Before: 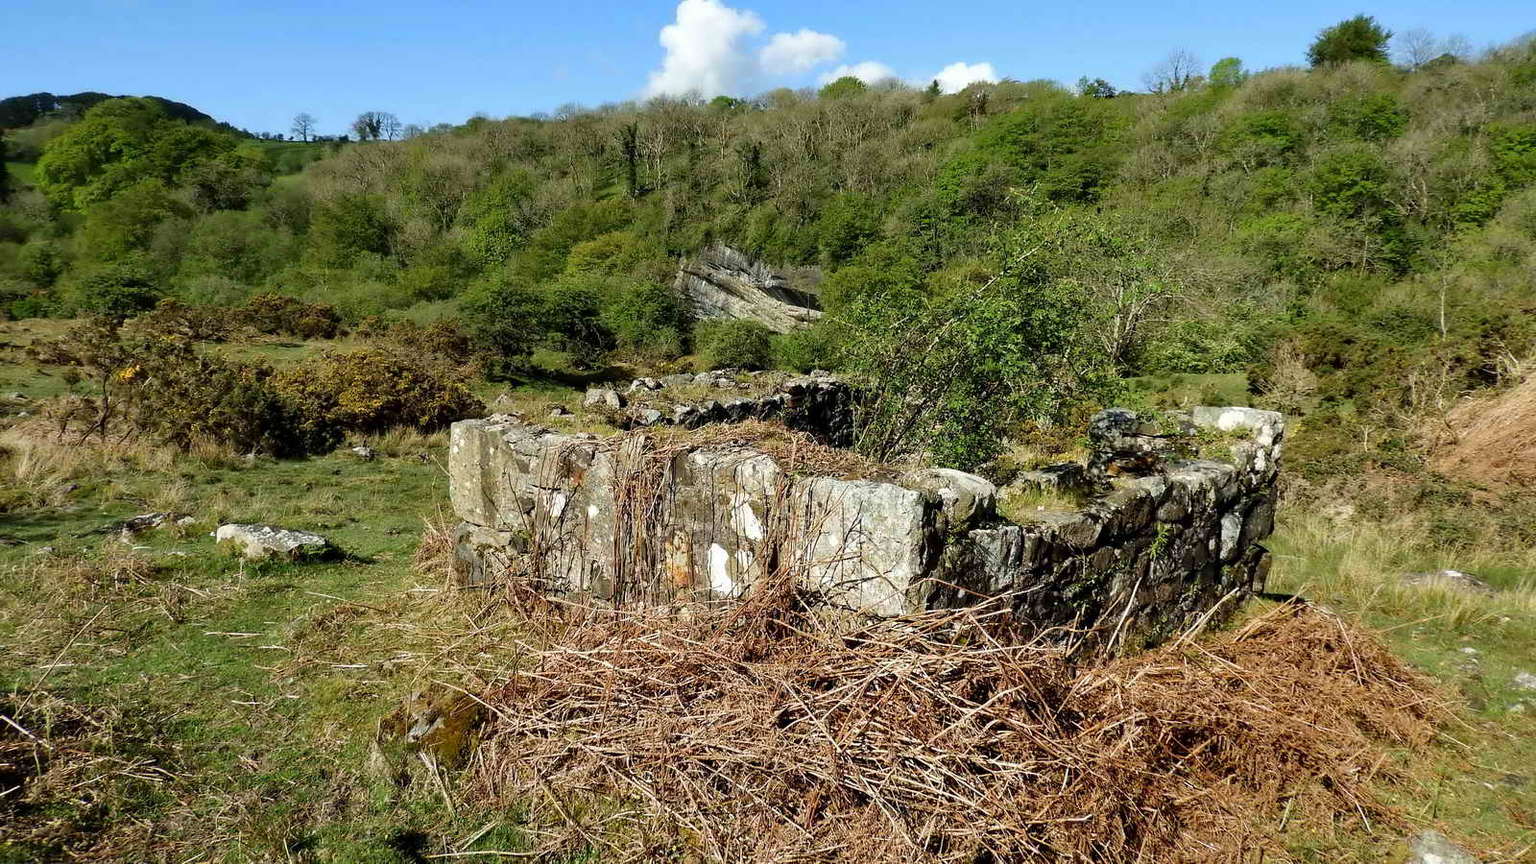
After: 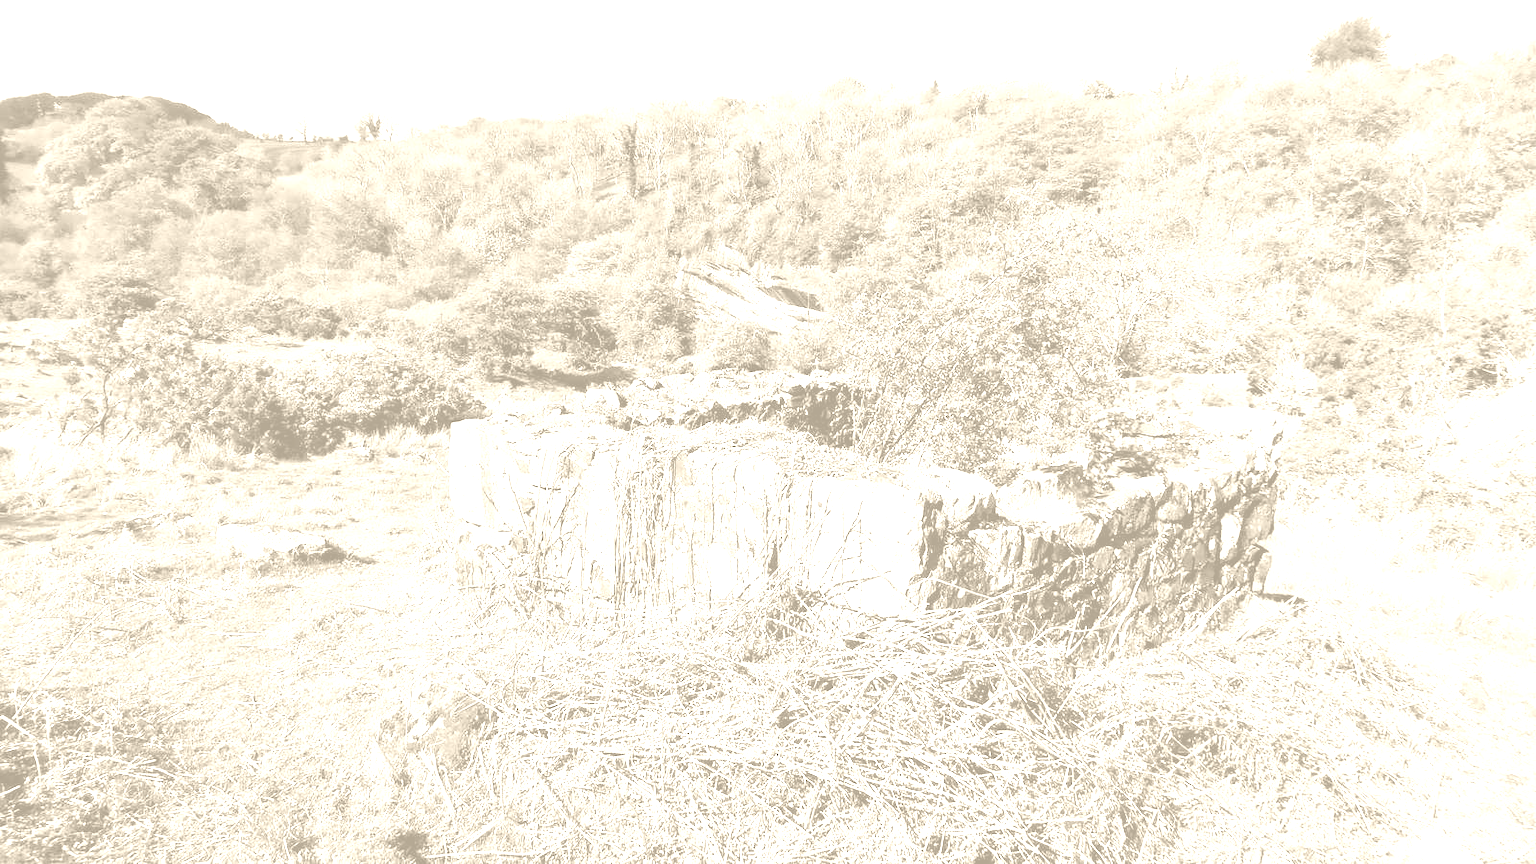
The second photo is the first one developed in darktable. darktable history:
colorize: hue 36°, saturation 71%, lightness 80.79%
white balance: red 1.127, blue 0.943
exposure: black level correction 0, exposure 1.2 EV, compensate exposure bias true, compensate highlight preservation false
